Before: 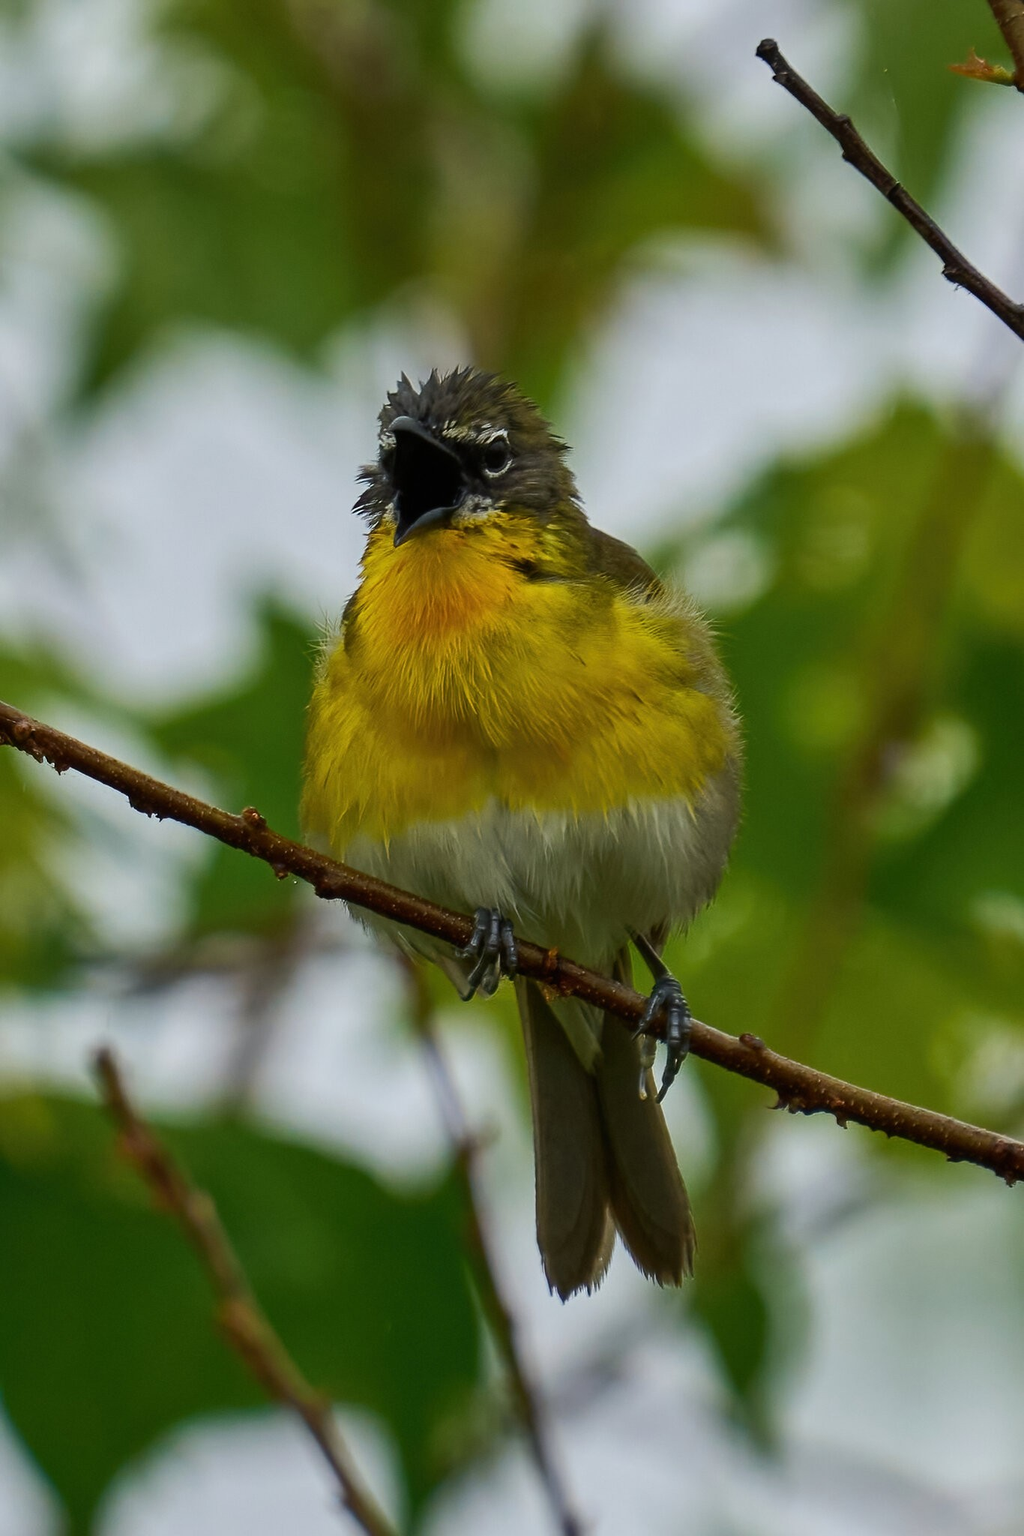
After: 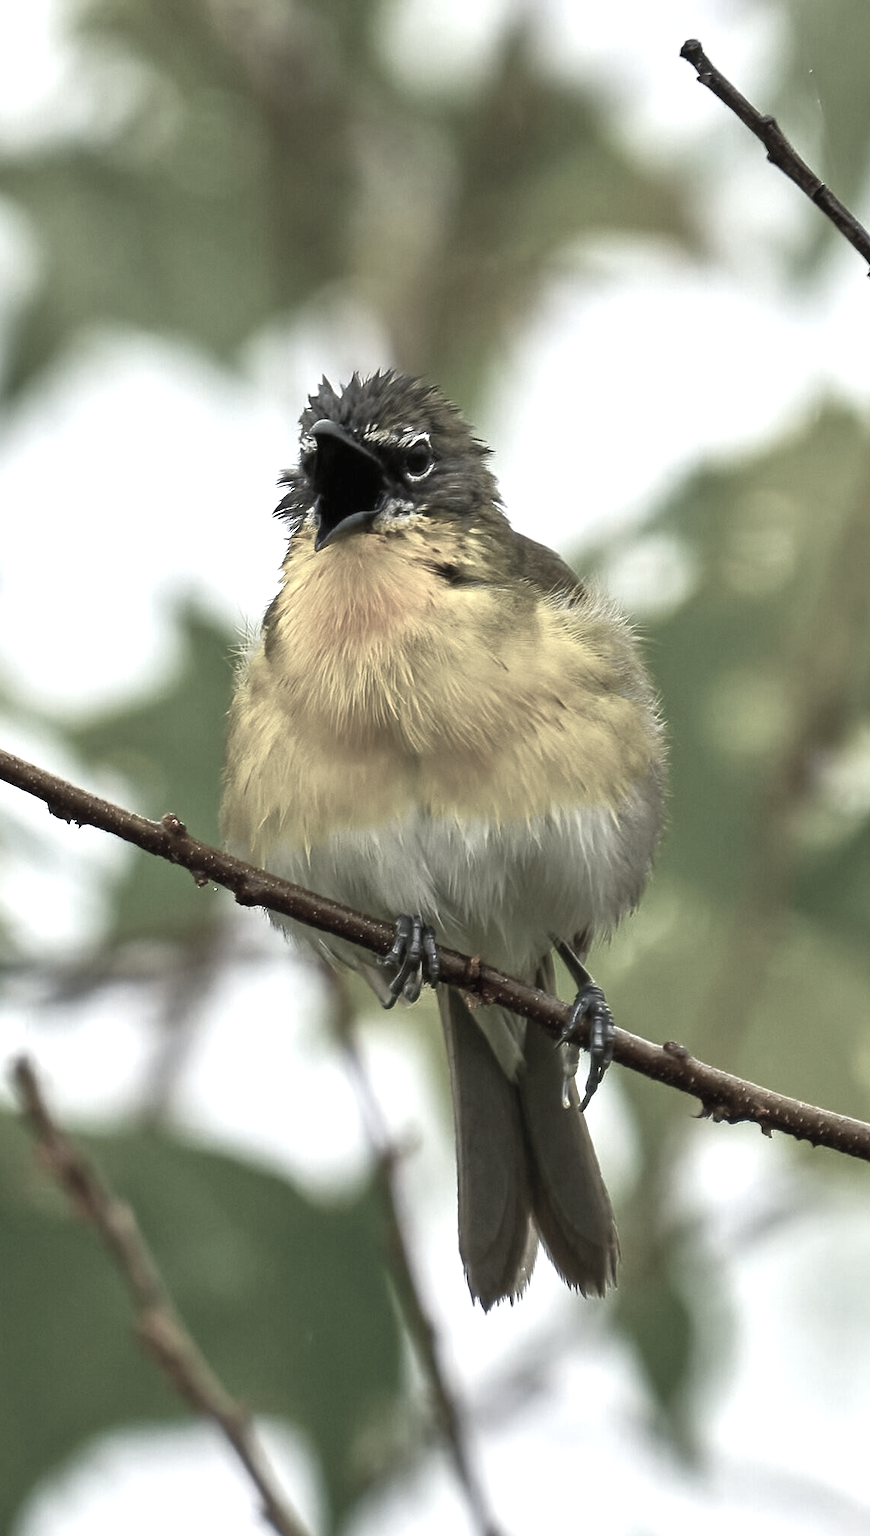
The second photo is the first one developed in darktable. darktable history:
exposure: black level correction 0, exposure 1.2 EV, compensate highlight preservation false
crop: left 8.026%, right 7.374%
color zones: curves: ch1 [(0, 0.153) (0.143, 0.15) (0.286, 0.151) (0.429, 0.152) (0.571, 0.152) (0.714, 0.151) (0.857, 0.151) (1, 0.153)]
